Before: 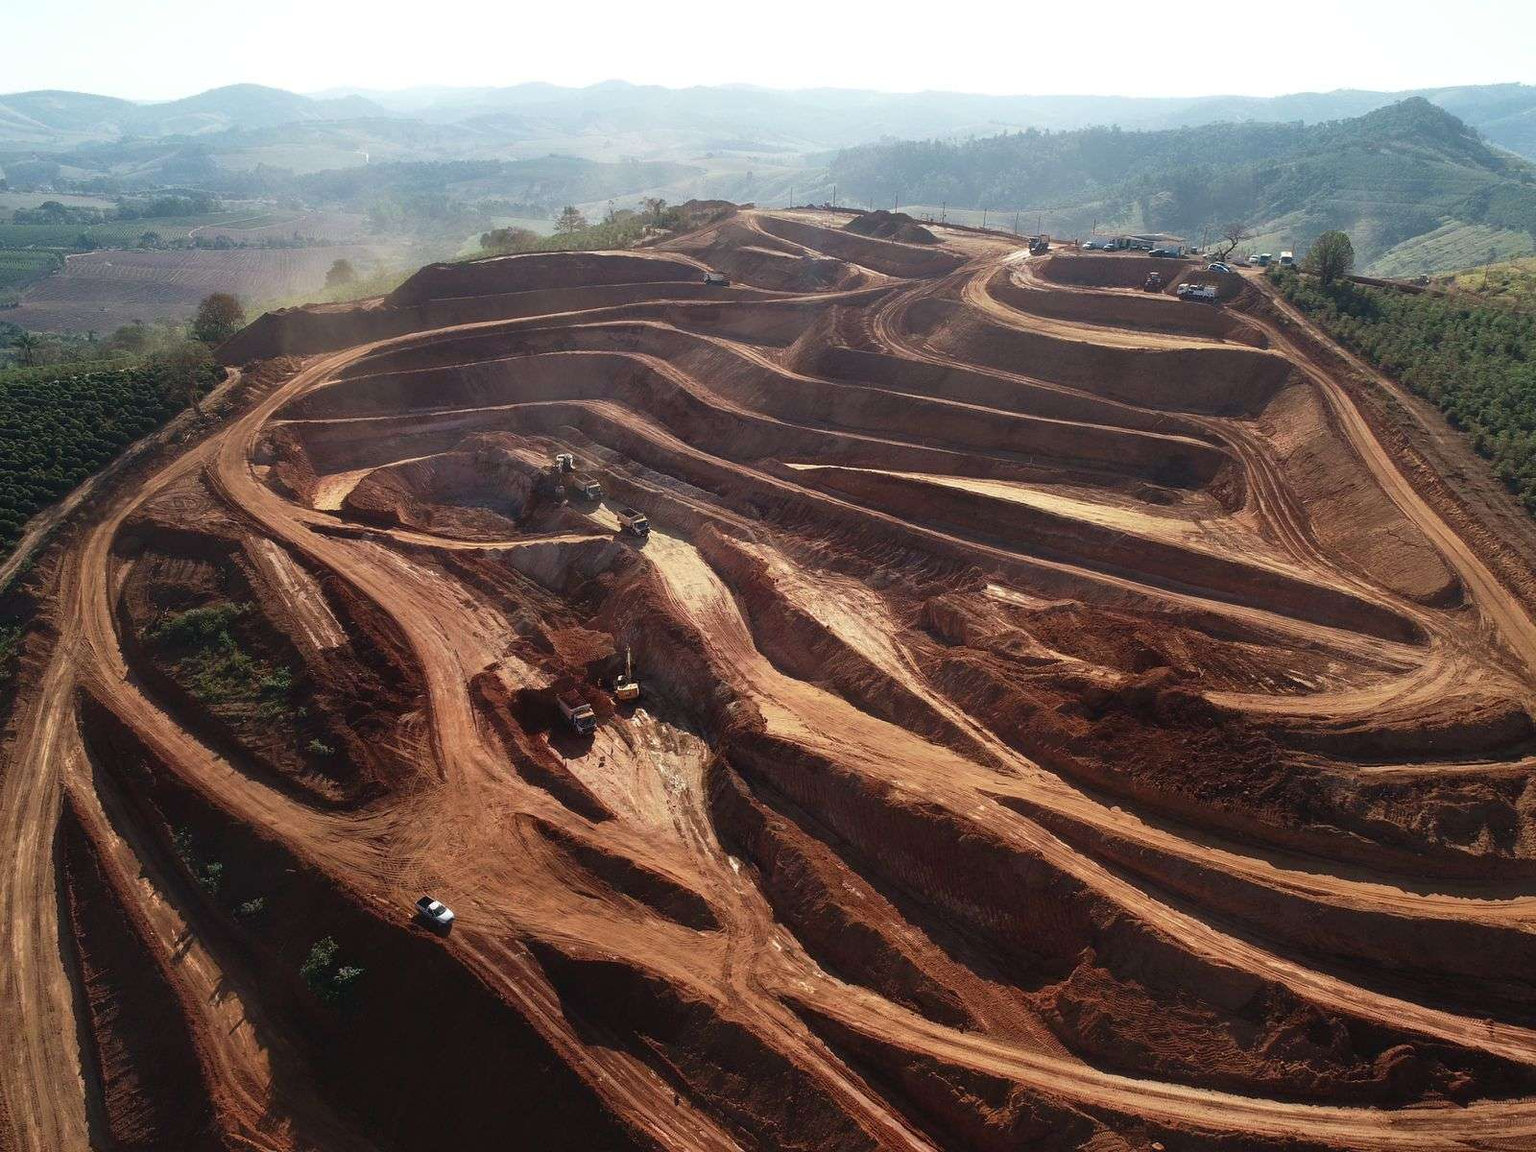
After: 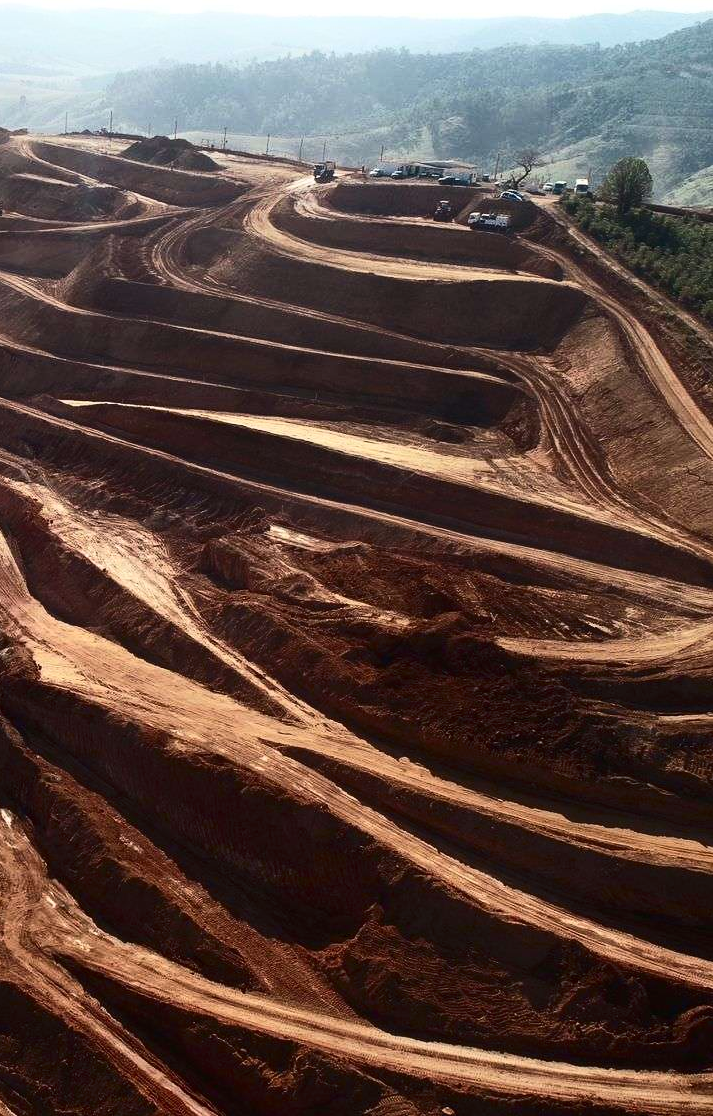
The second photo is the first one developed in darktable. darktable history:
crop: left 47.427%, top 6.96%, right 7.958%
contrast brightness saturation: contrast 0.282
